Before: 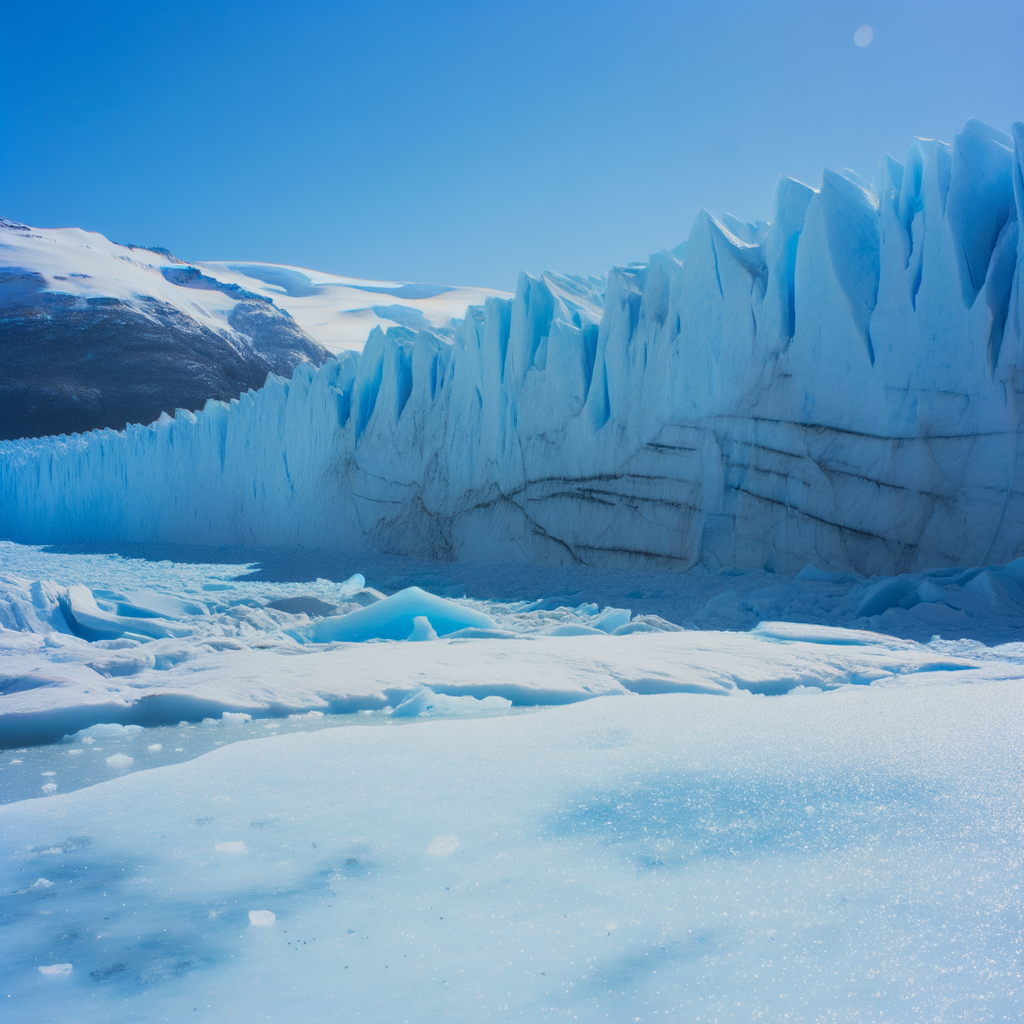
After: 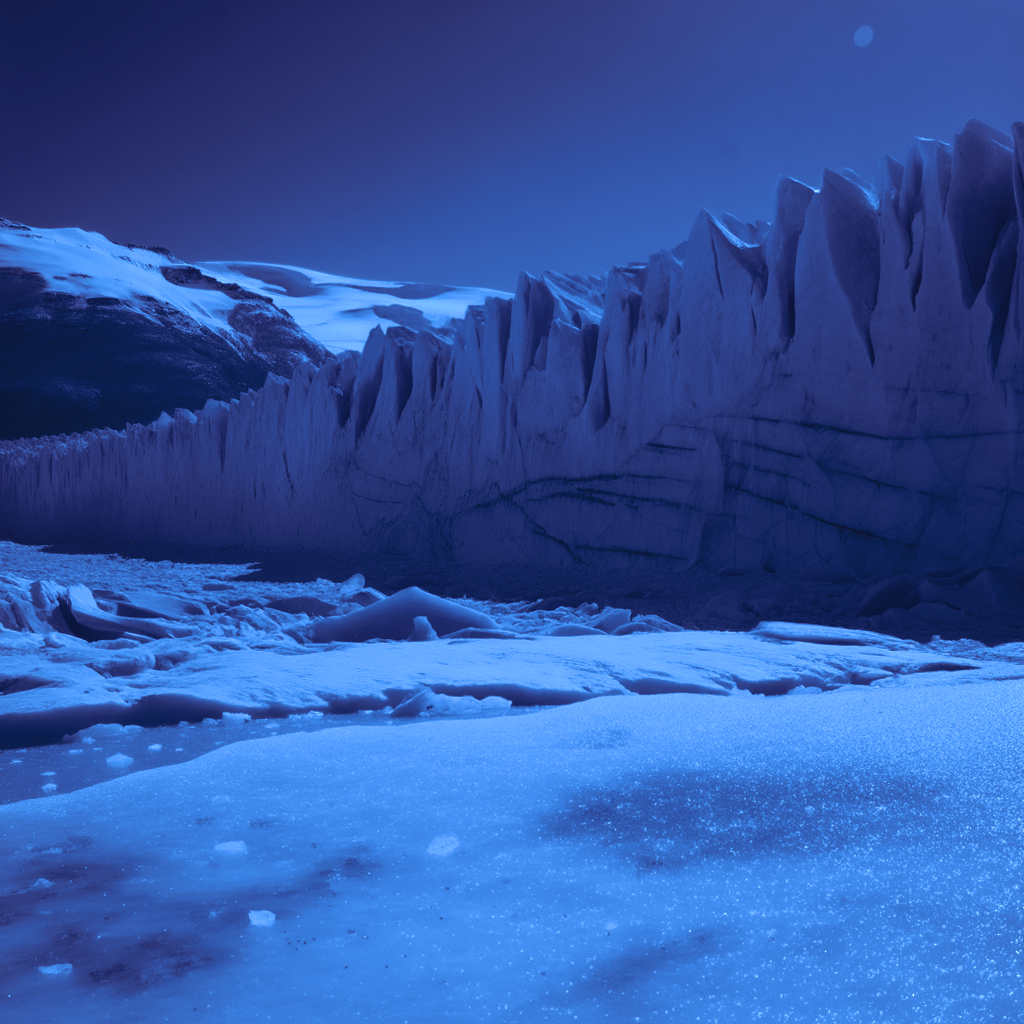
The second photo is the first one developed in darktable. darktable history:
tone curve: curves: ch0 [(0, 0) (0.003, 0.029) (0.011, 0.034) (0.025, 0.044) (0.044, 0.057) (0.069, 0.07) (0.1, 0.084) (0.136, 0.104) (0.177, 0.127) (0.224, 0.156) (0.277, 0.192) (0.335, 0.236) (0.399, 0.284) (0.468, 0.339) (0.543, 0.393) (0.623, 0.454) (0.709, 0.541) (0.801, 0.65) (0.898, 0.766) (1, 1)], preserve colors none
color look up table: target L [90.97, 41.11, 75.78, 58.55, 51.11, 15.01, 69.8, 31.26, 39.43, 8.031, 55.44, 46.77, 36.58, 2.794, 111.11, 92.82, 83.87, 92.3, 78.2, 84.75, 81.62, 69.69, 51.77, 66.27, 62.43, 36.05, 30.85, 10.33, 88.32, 76.71, 91.64, 55.5, 74.21, 88.61, 44.3, 56.41, 46.87, 54.5, 37.71, 57.42, 8.011, 39.17, 35.34, 4.129, 3.173, 74.61, 42.77, 32.02, 1.462], target a [-14.73, 15.83, -1.539, 10.29, 13.33, 15.76, 3.383, 16.67, 16.4, 17.32, 11.45, 14.82, 17.3, 7.975, 0.001, -16.19, -5.185, -16.11, -2.937, -5.835, -4.184, 2.902, 13.57, 5.759, 7.695, 17.12, 17.2, 16.78, -11.36, -2.256, -15.51, 11.69, 0.222, -12.02, 15.32, 9.76, 15.15, 11.41, 16.48, 11.94, 17.23, 15.76, 17.88, 11.02, 7.346, -0.812, 15.7, 18.35, 4.845], target b [-26.01, -55.17, -36.85, -44.54, -50.52, -43.41, -40.46, -56.03, -56.63, -41.28, -47.33, -53.09, -56.63, -32.03, -0.007, -24.03, -32.45, -24.4, -35.49, -32.37, -35.04, -40.64, -50.71, -41.9, -42.49, -56.53, -56.03, -42.34, -28.88, -36.64, -25.43, -47.57, -38.66, -28.44, -54.08, -46.47, -52.92, -48.25, -56.44, -46.42, -40.59, -55.71, -56.67, -36.77, -32.7, -36.9, -54.57, -57.45, -26.93], num patches 49
